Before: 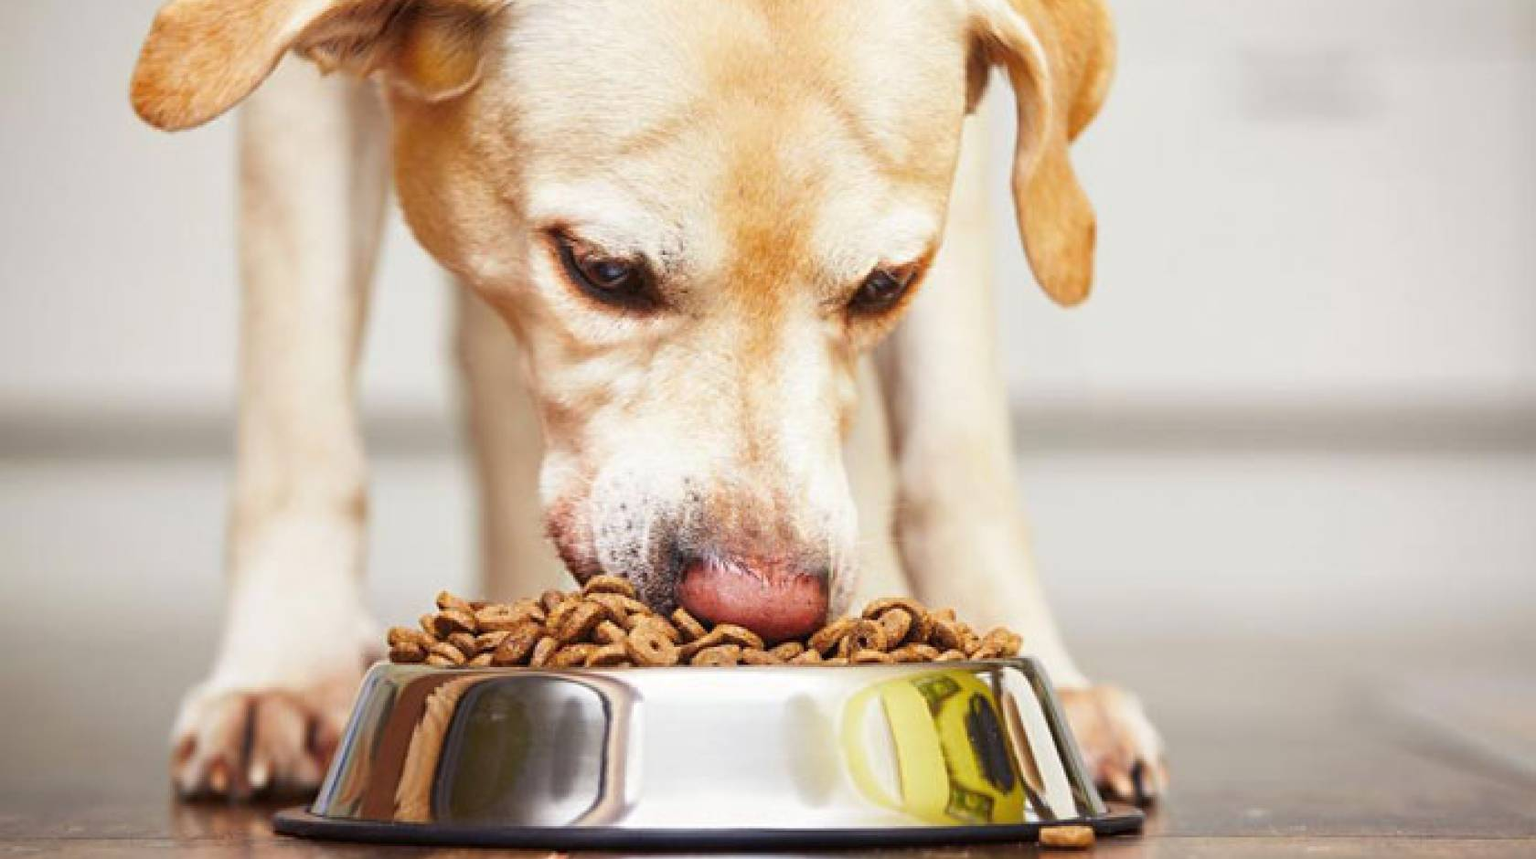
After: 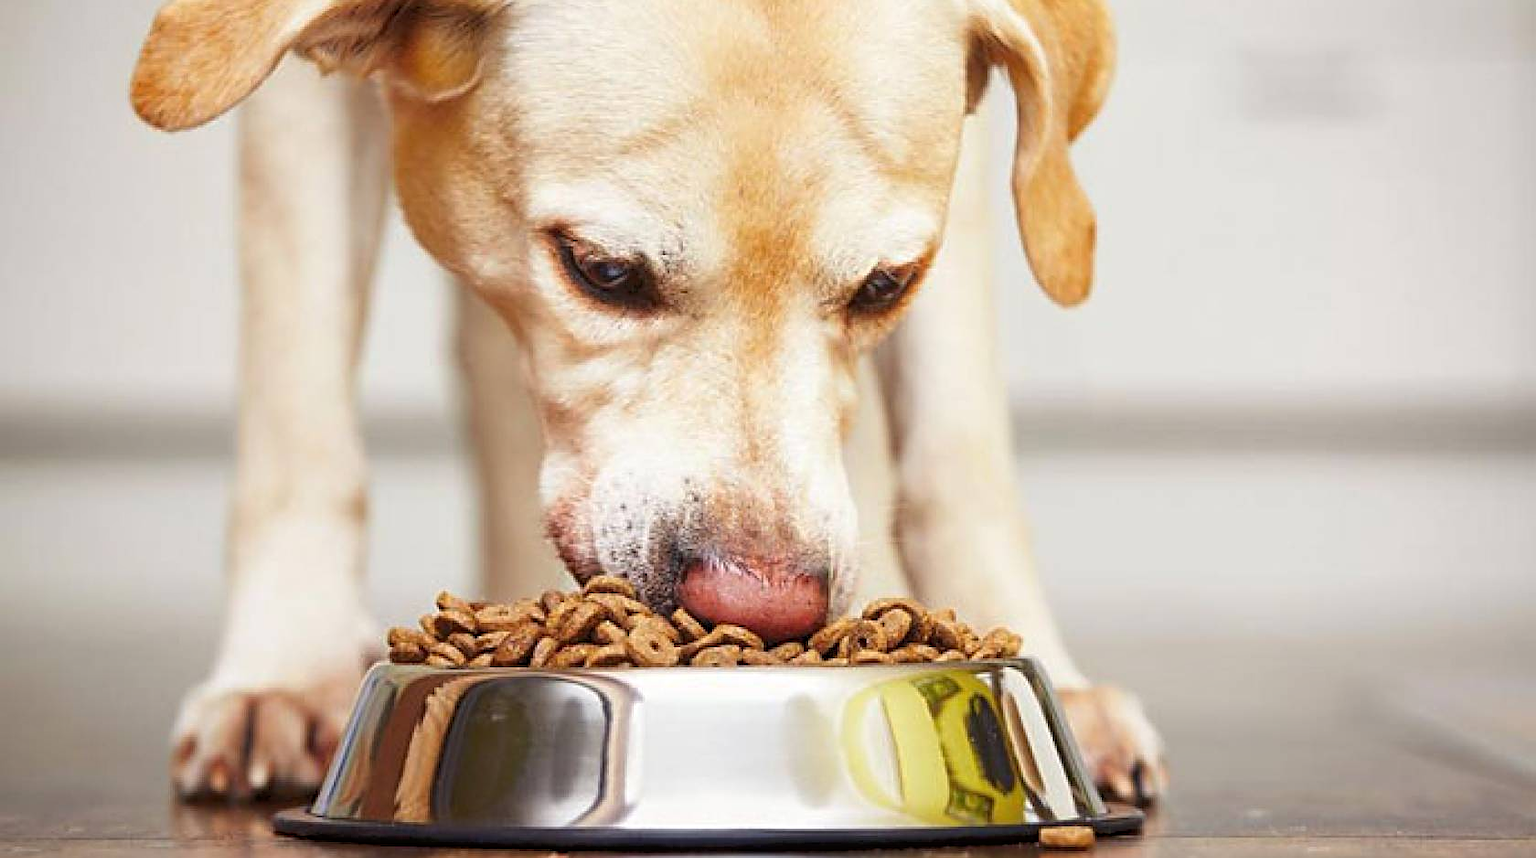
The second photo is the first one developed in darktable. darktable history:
sharpen: on, module defaults
tone equalizer: -8 EV -1.82 EV, -7 EV -1.19 EV, -6 EV -1.59 EV
crop: bottom 0.078%
